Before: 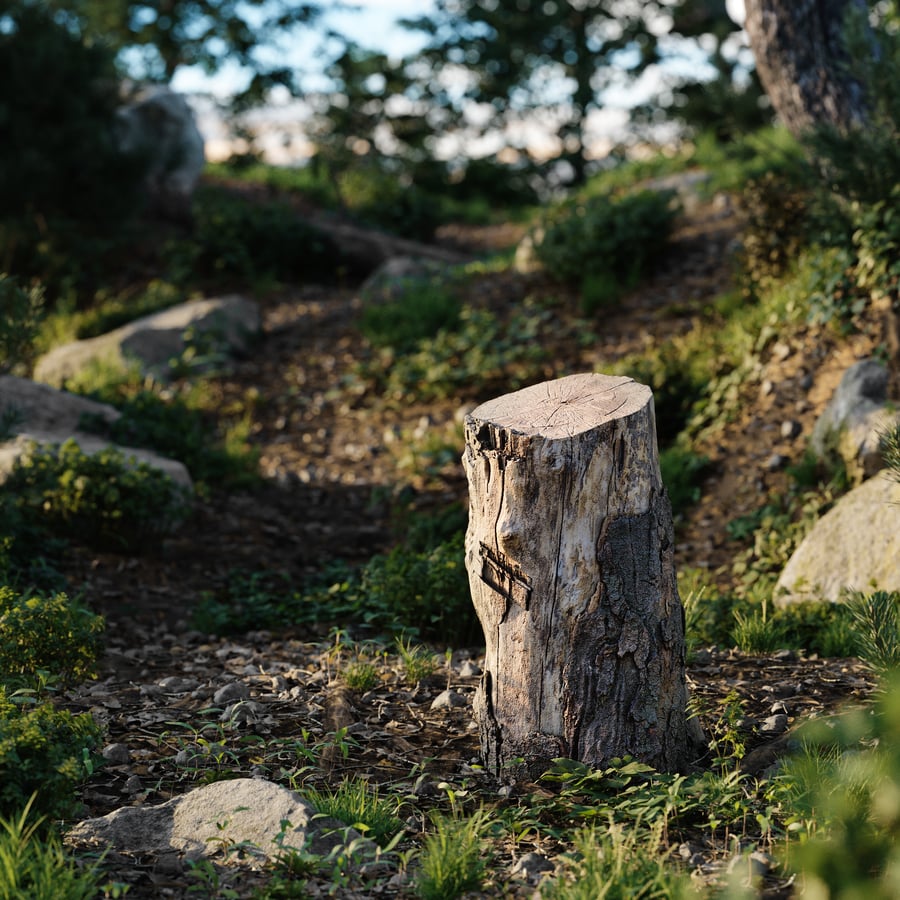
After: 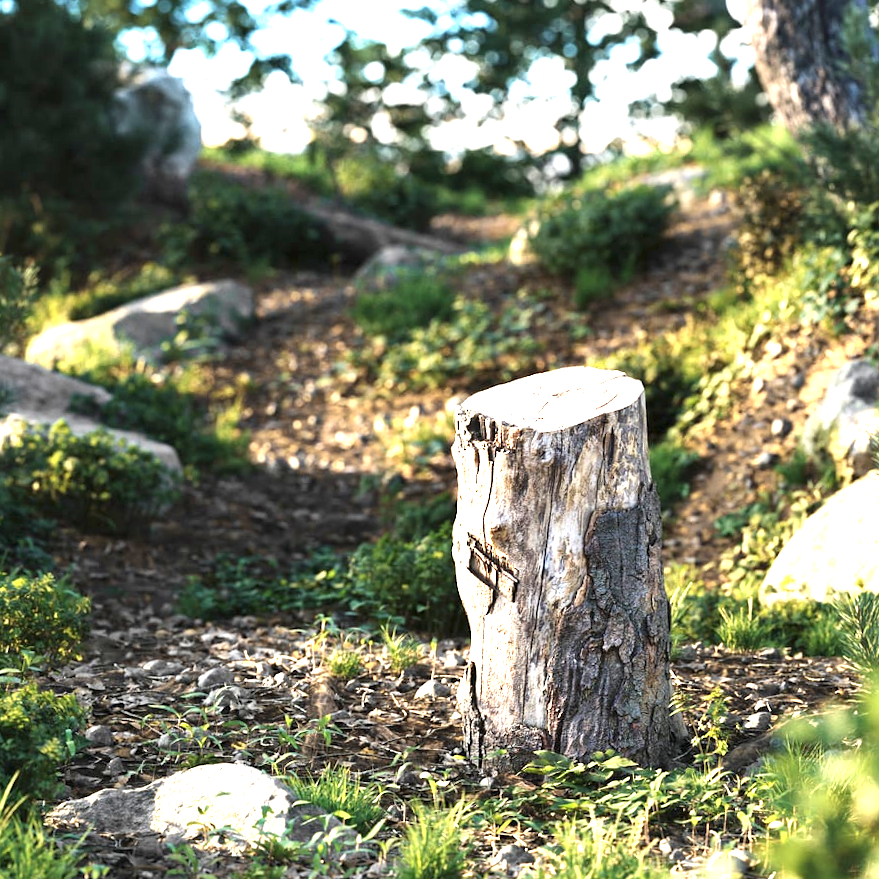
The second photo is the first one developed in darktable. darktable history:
contrast brightness saturation: saturation -0.068
exposure: exposure 1.998 EV, compensate highlight preservation false
crop and rotate: angle -1.38°
